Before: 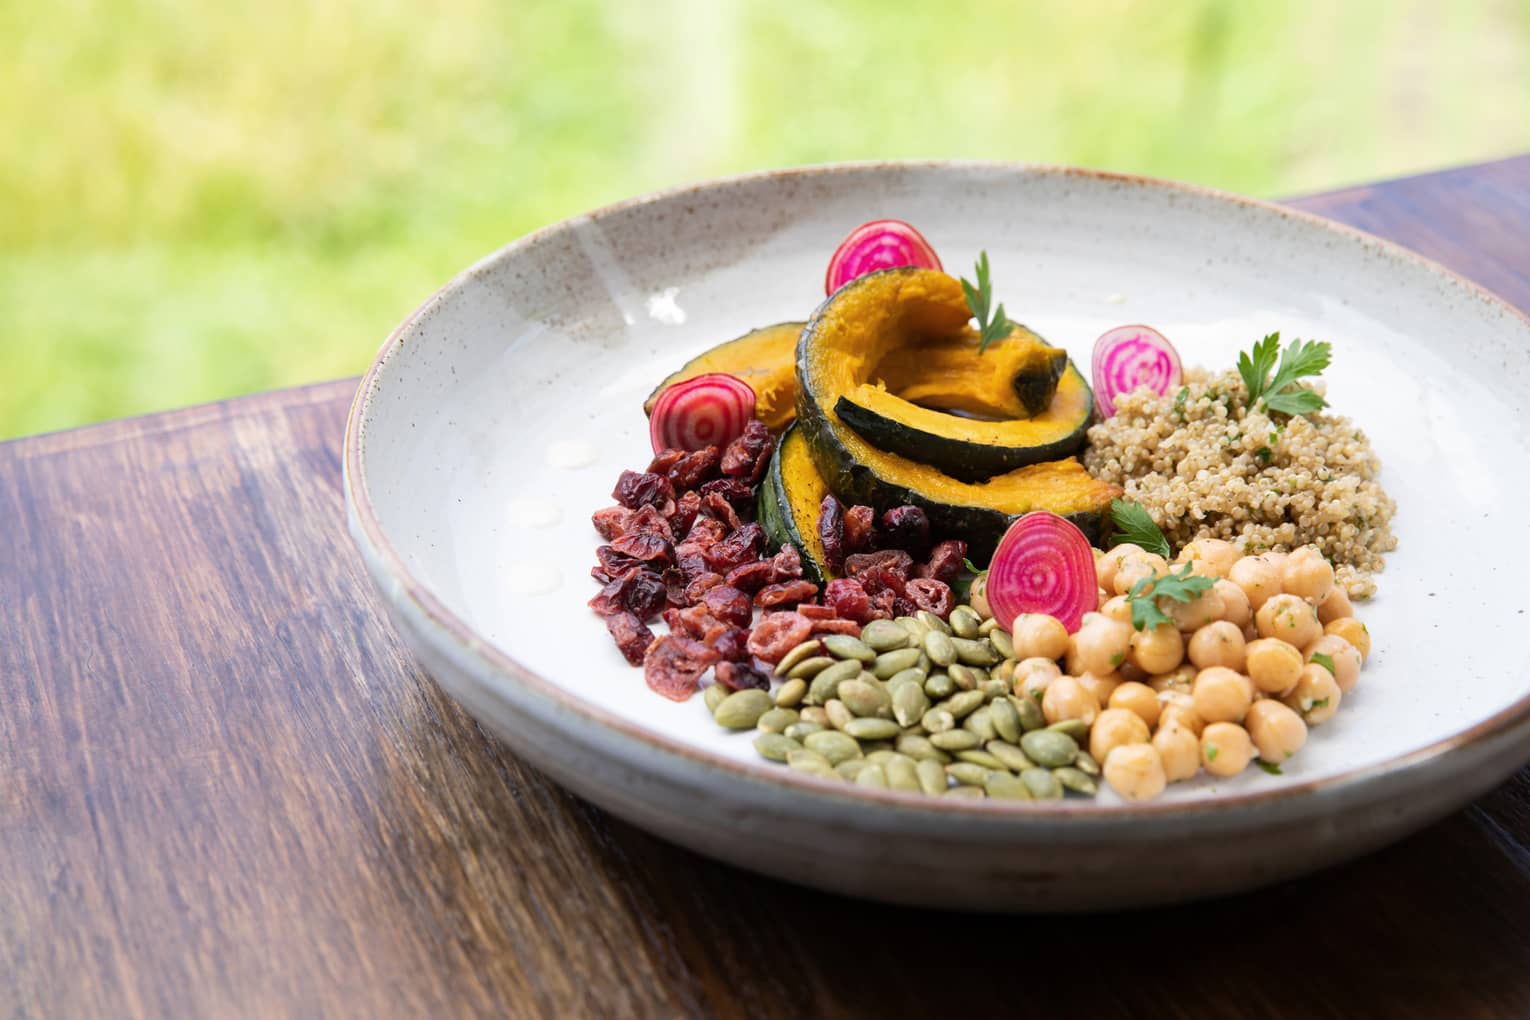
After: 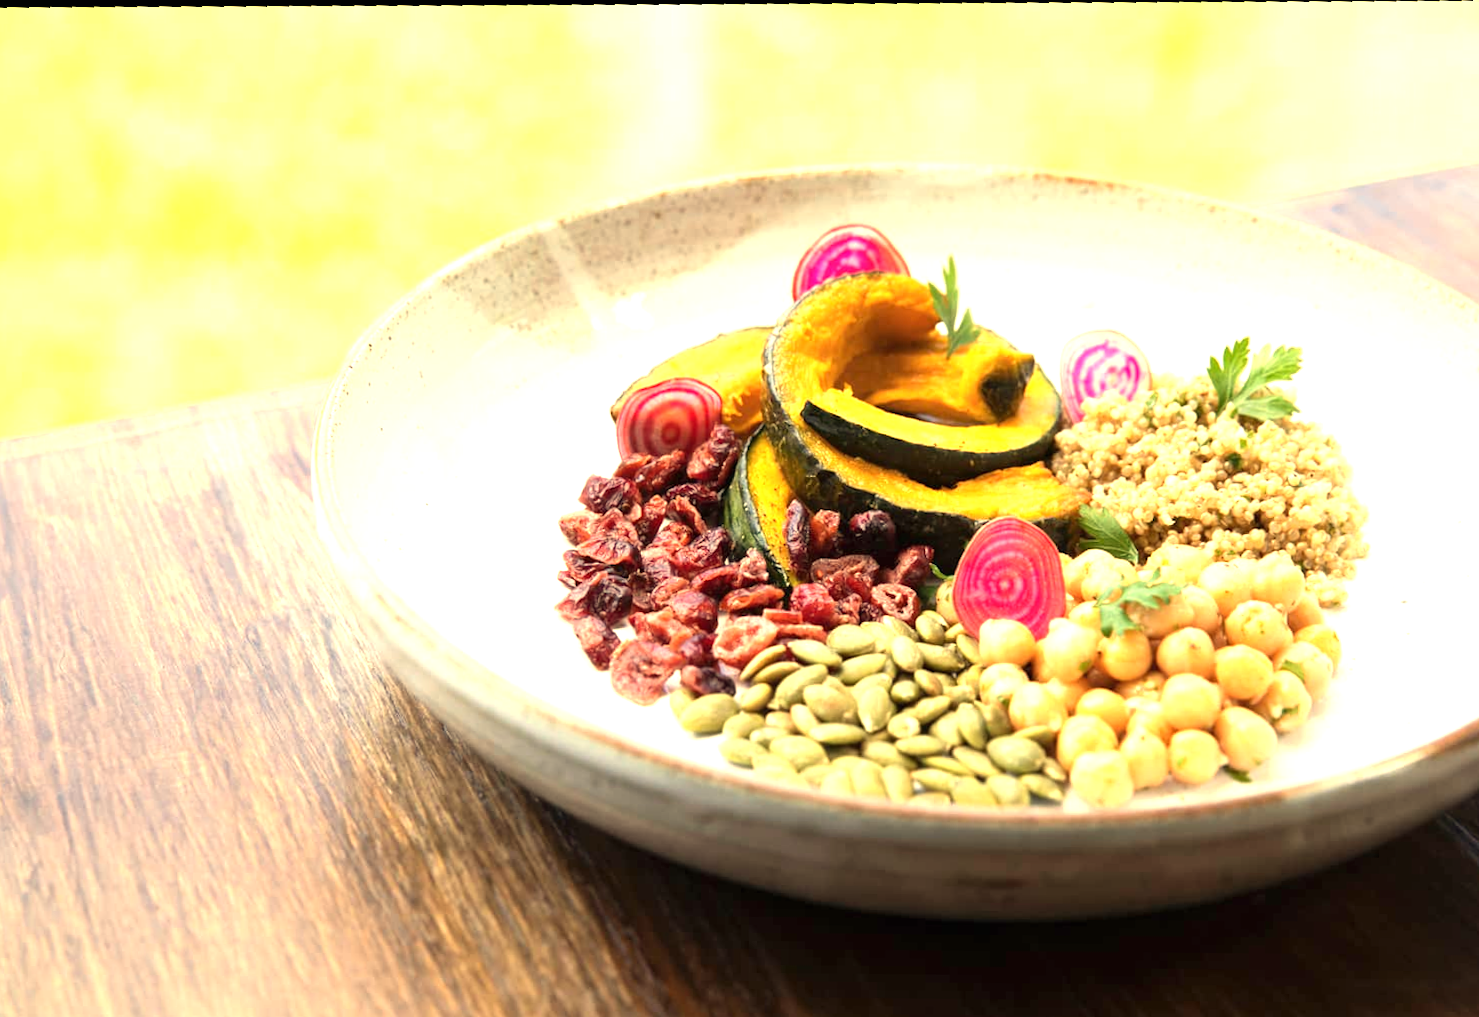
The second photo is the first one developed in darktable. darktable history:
crop and rotate: angle -2.38°
rotate and perspective: rotation -2.22°, lens shift (horizontal) -0.022, automatic cropping off
exposure: black level correction 0, exposure 1.1 EV, compensate exposure bias true, compensate highlight preservation false
white balance: red 1.08, blue 0.791
